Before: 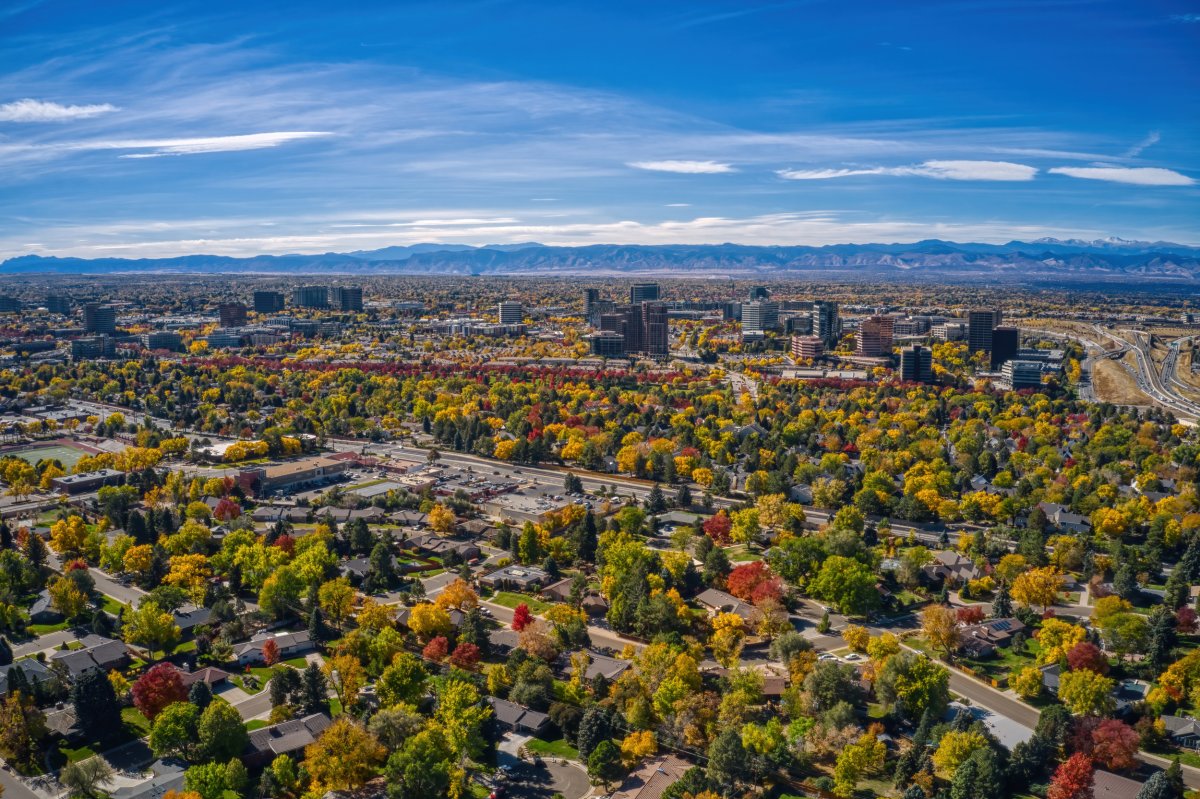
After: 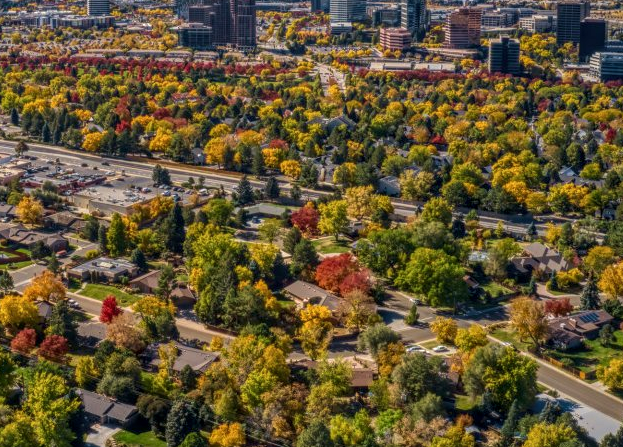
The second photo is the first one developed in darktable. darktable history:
crop: left 34.349%, top 38.63%, right 13.73%, bottom 5.395%
local contrast: highlights 5%, shadows 1%, detail 133%
velvia: on, module defaults
